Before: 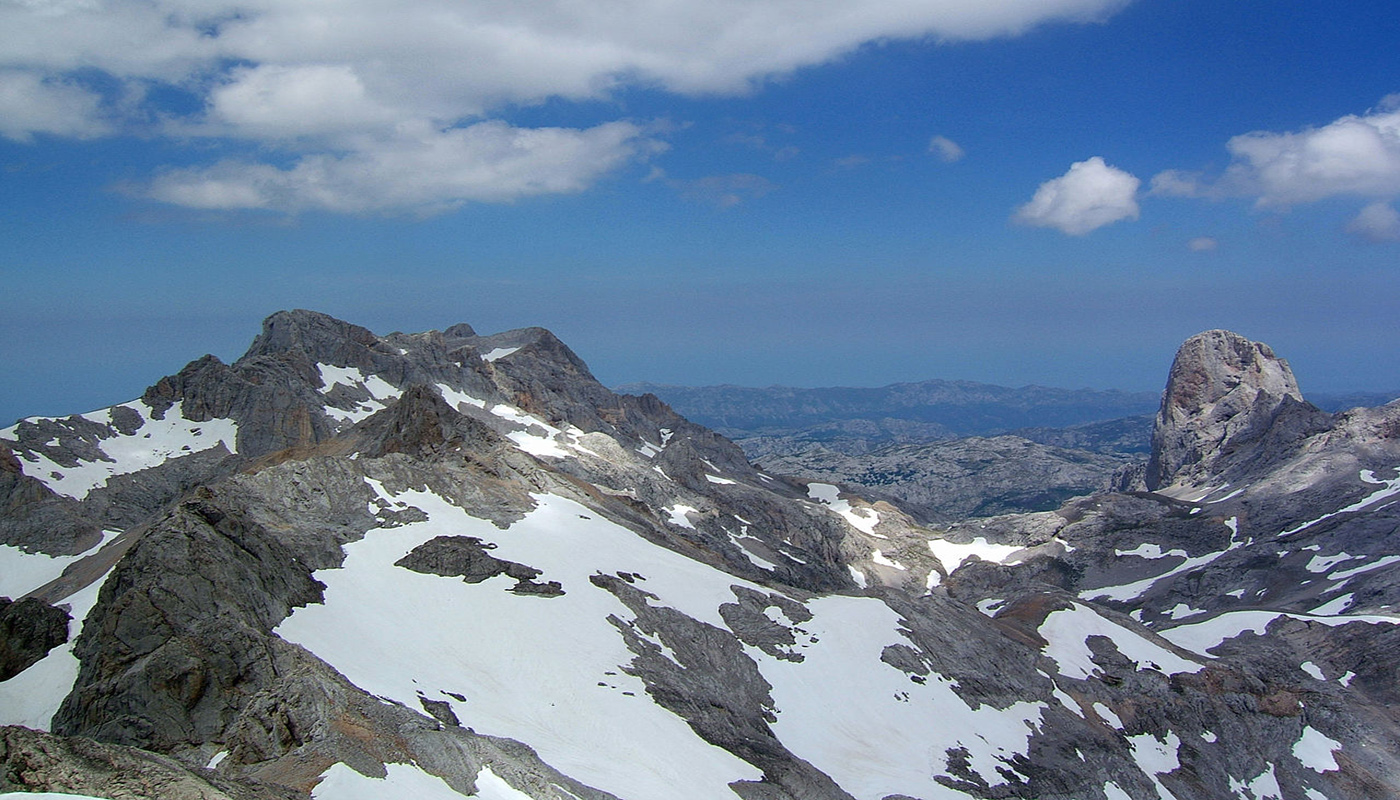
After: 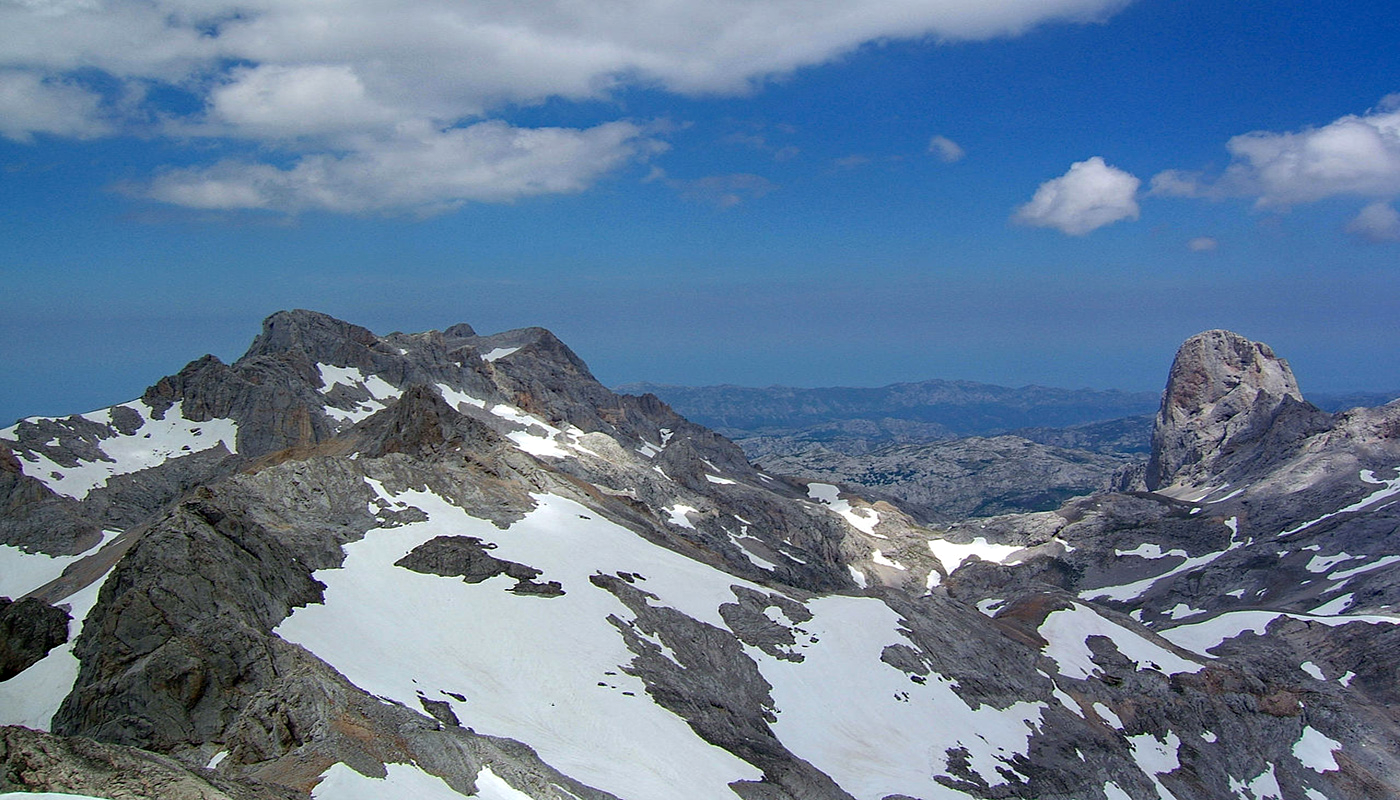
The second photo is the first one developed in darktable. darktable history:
shadows and highlights: shadows 29.62, highlights -30.42, low approximation 0.01, soften with gaussian
exposure: compensate exposure bias true, compensate highlight preservation false
haze removal: compatibility mode true, adaptive false
color zones: curves: ch1 [(0, 0.513) (0.143, 0.524) (0.286, 0.511) (0.429, 0.506) (0.571, 0.503) (0.714, 0.503) (0.857, 0.508) (1, 0.513)]
